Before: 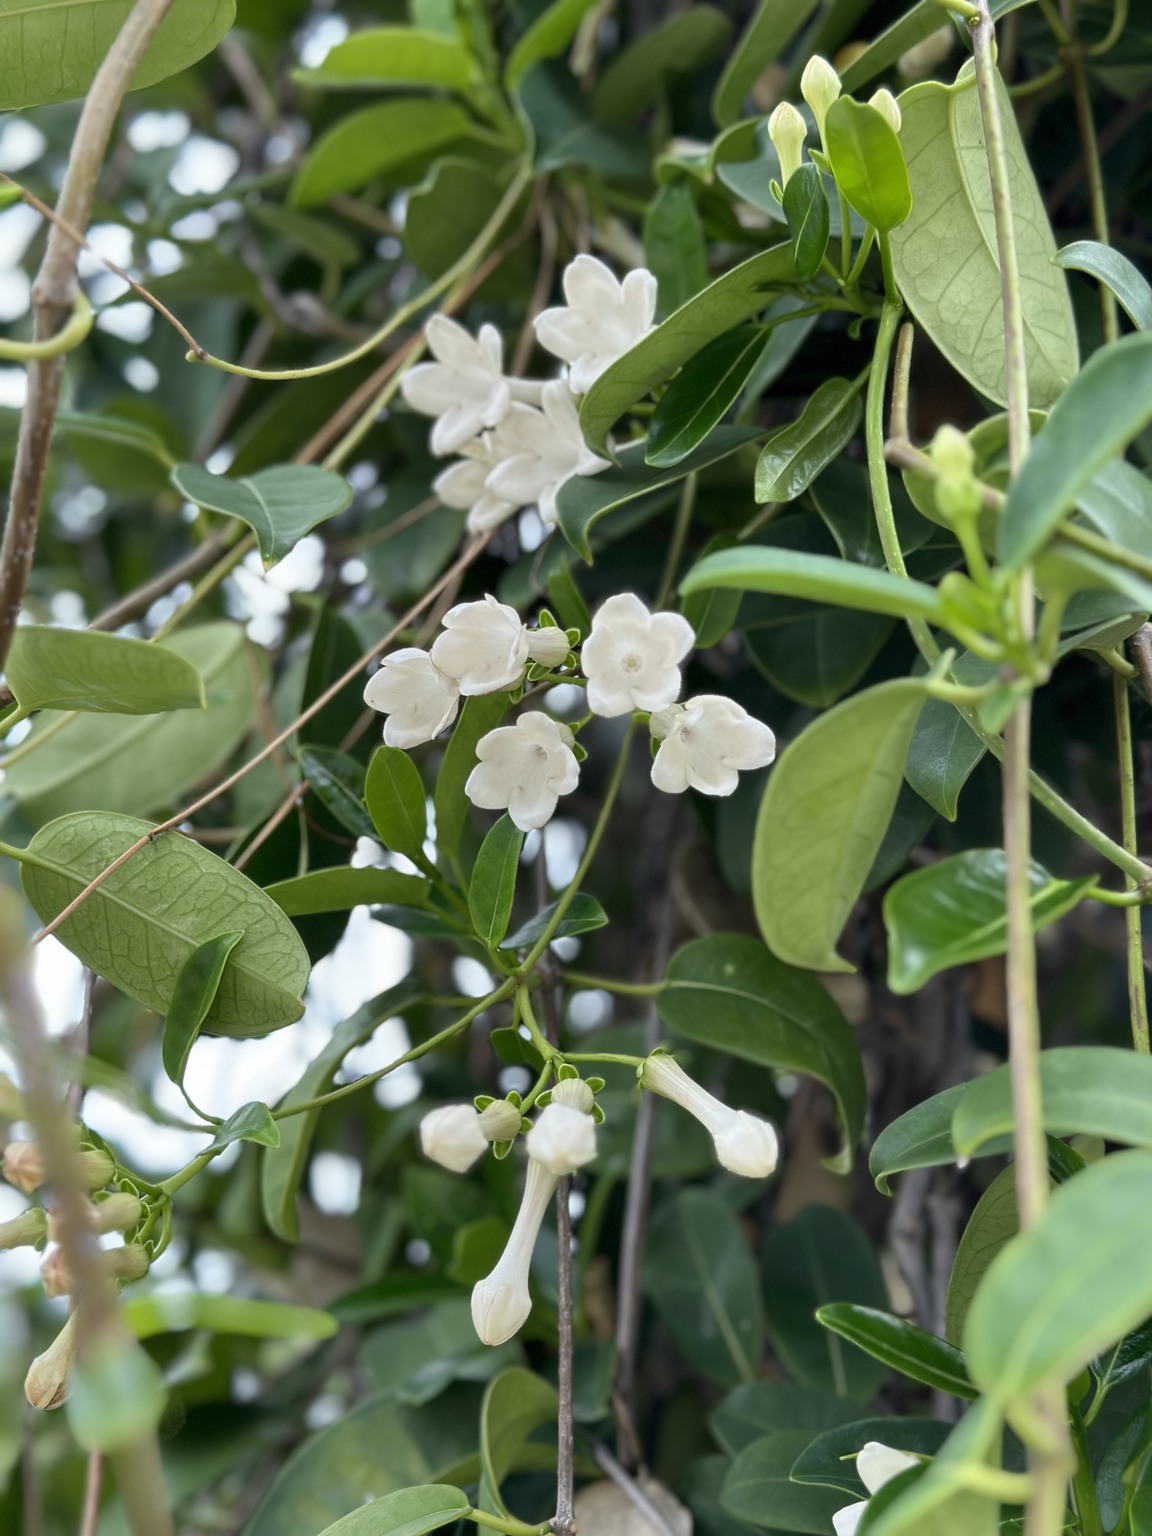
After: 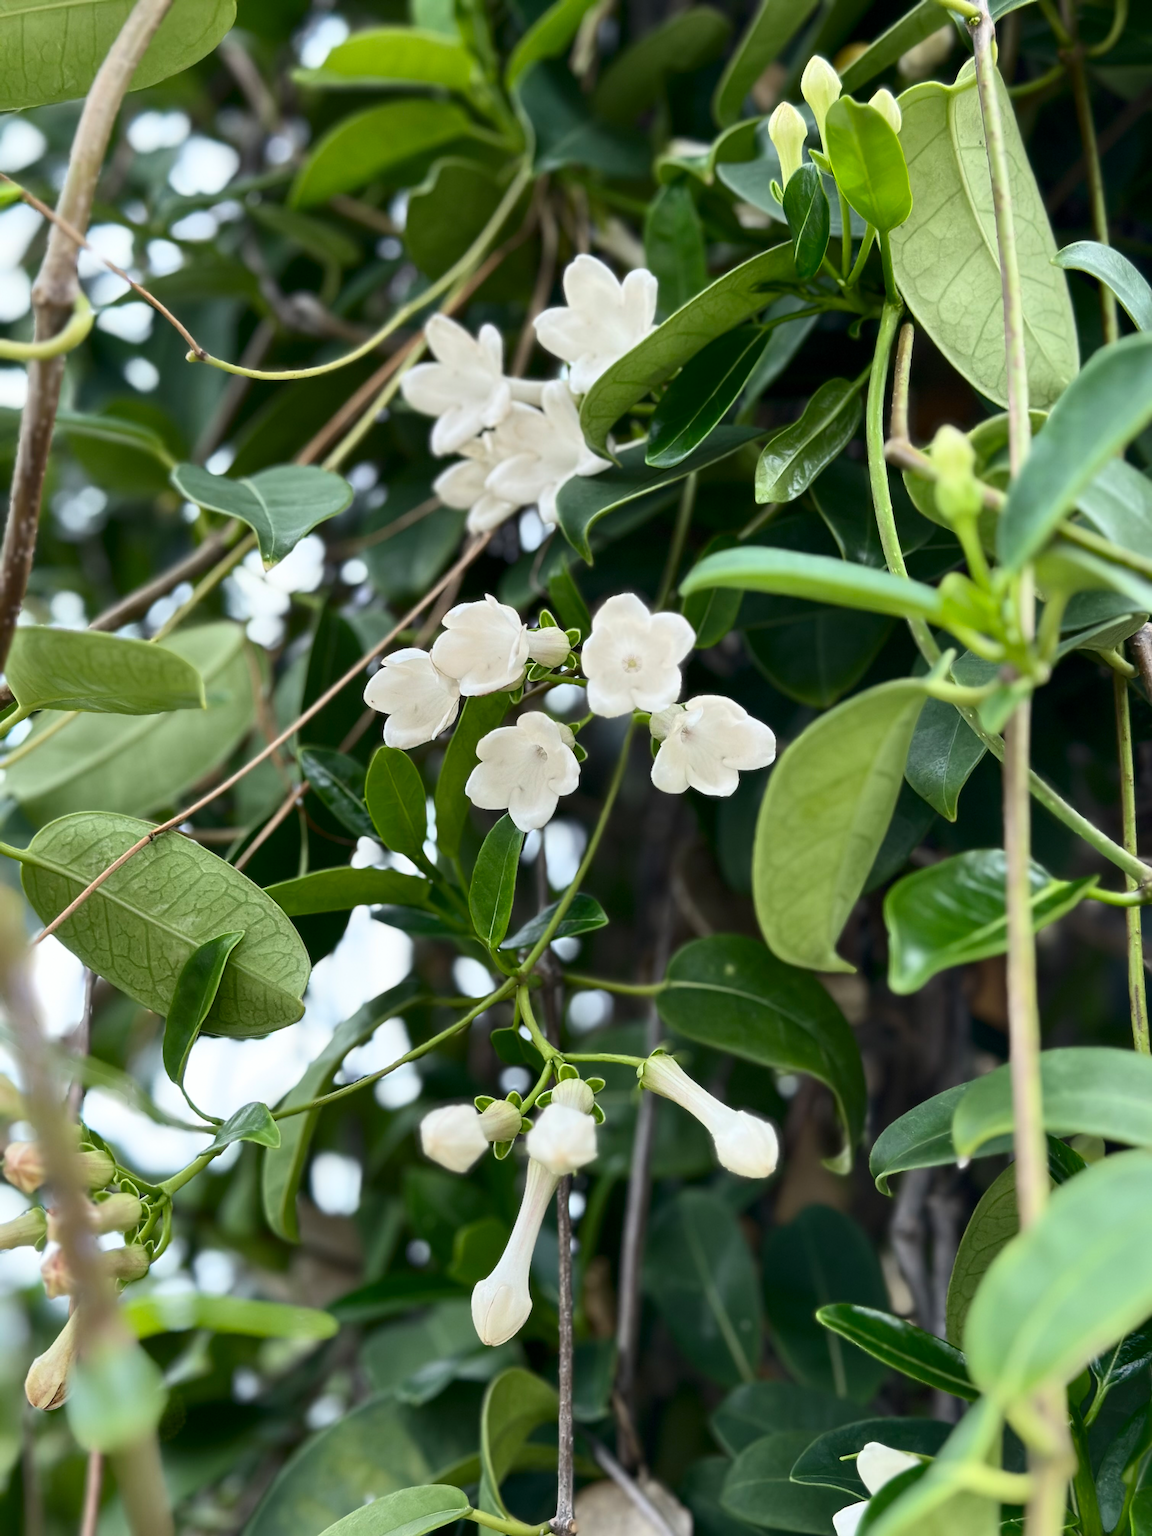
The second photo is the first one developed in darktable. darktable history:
contrast brightness saturation: contrast 0.22
sharpen: amount 0.2
